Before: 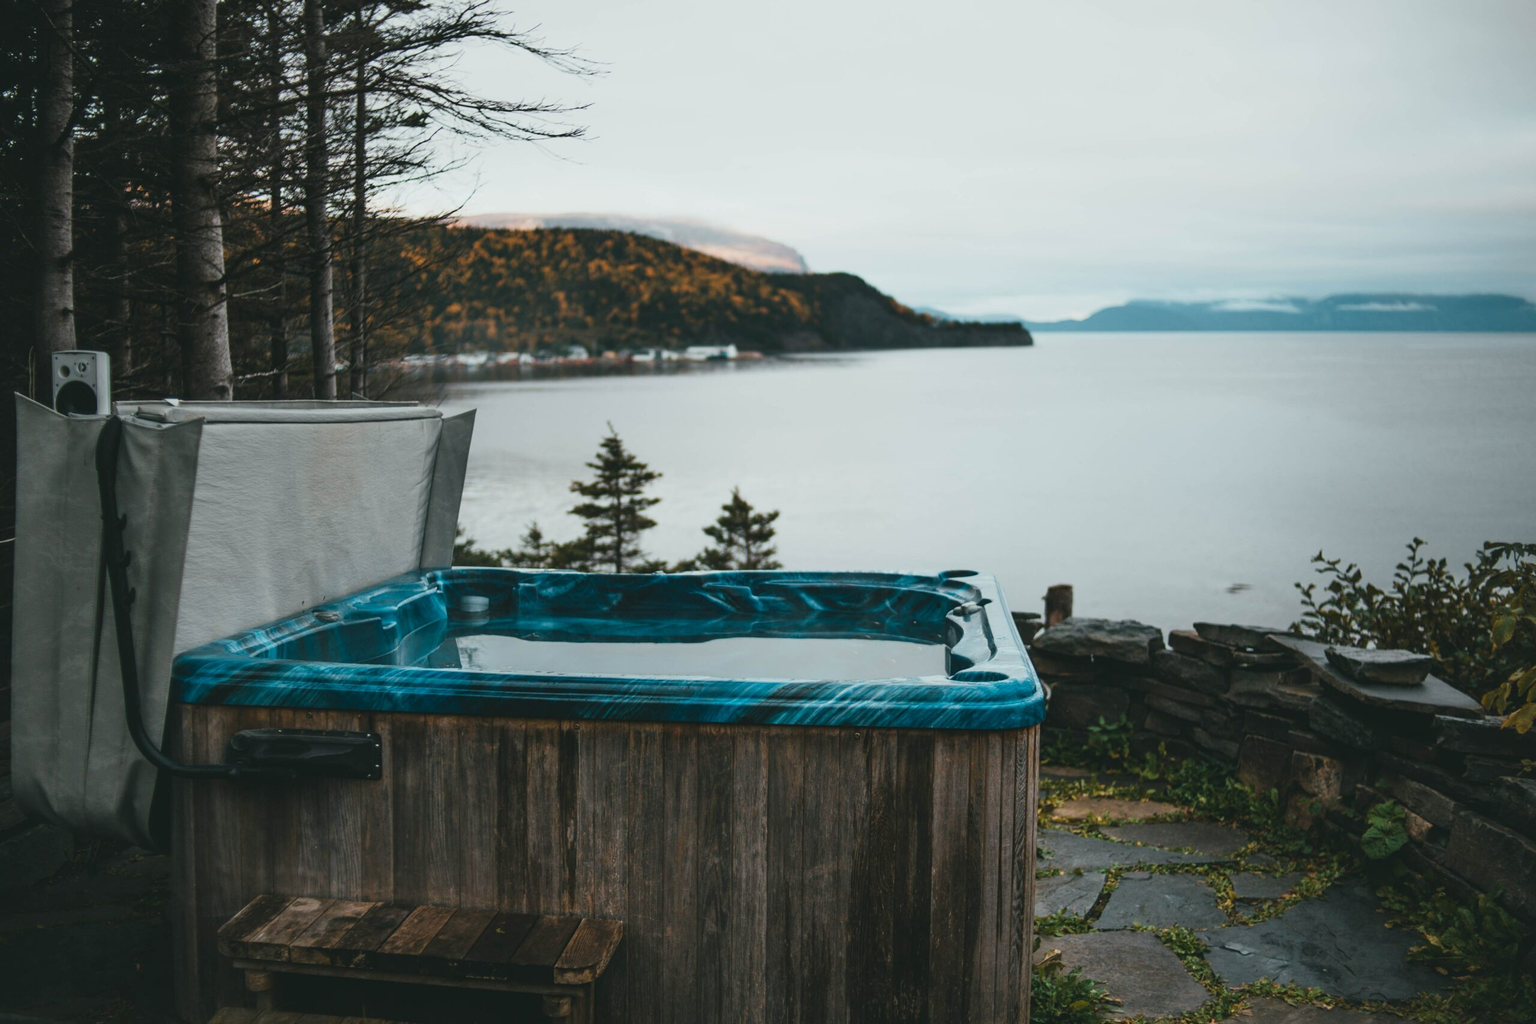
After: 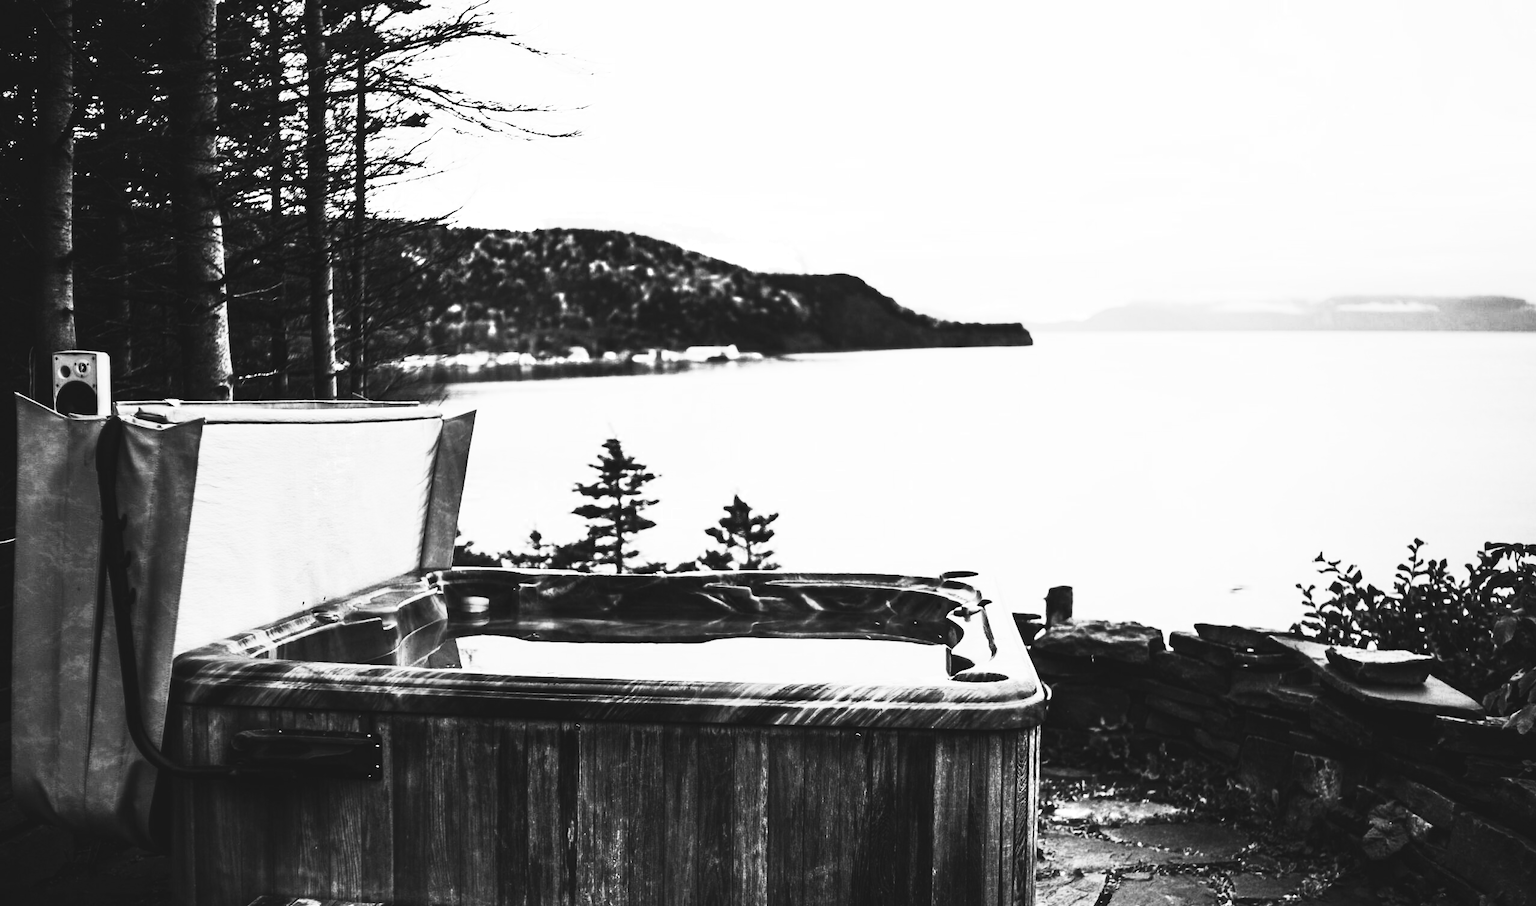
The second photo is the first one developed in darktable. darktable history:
color zones: curves: ch0 [(0.004, 0.588) (0.116, 0.636) (0.259, 0.476) (0.423, 0.464) (0.75, 0.5)]; ch1 [(0, 0) (0.143, 0) (0.286, 0) (0.429, 0) (0.571, 0) (0.714, 0) (0.857, 0)]
color correction: highlights a* 2.75, highlights b* 5, shadows a* -2.04, shadows b* -4.84, saturation 0.8
base curve: curves: ch0 [(0, 0) (0.036, 0.025) (0.121, 0.166) (0.206, 0.329) (0.605, 0.79) (1, 1)], preserve colors none
crop and rotate: top 0%, bottom 11.49%
contrast brightness saturation: contrast 0.83, brightness 0.59, saturation 0.59
